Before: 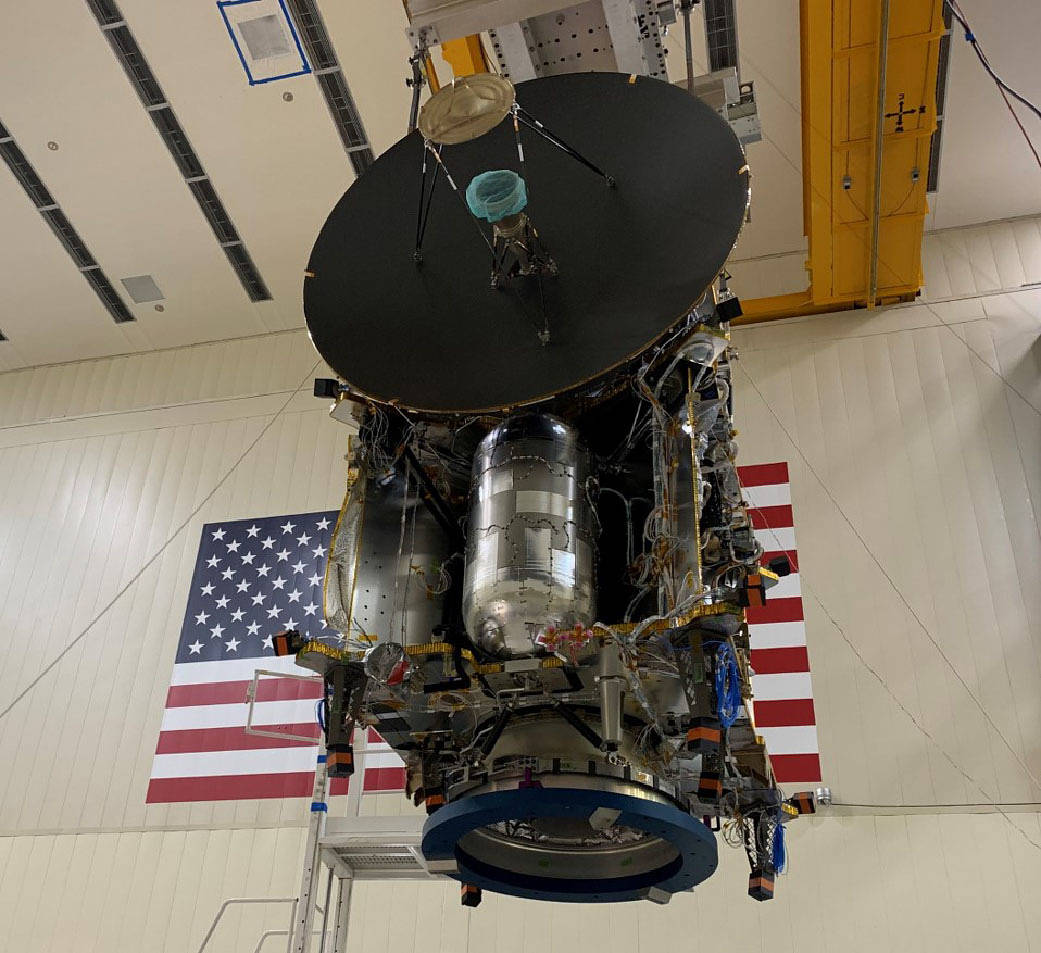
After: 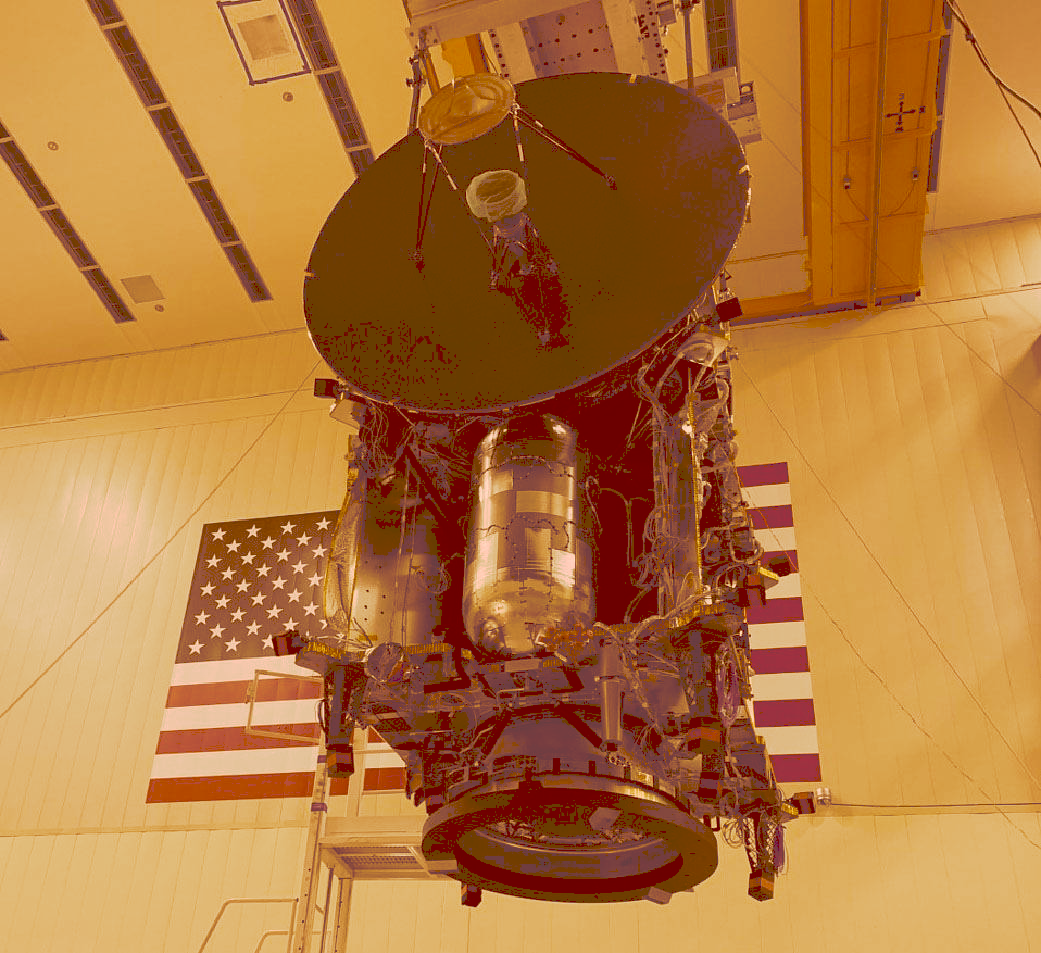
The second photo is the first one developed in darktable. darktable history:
tone curve: curves: ch0 [(0, 0) (0.003, 0.277) (0.011, 0.277) (0.025, 0.279) (0.044, 0.282) (0.069, 0.286) (0.1, 0.289) (0.136, 0.294) (0.177, 0.318) (0.224, 0.345) (0.277, 0.379) (0.335, 0.425) (0.399, 0.481) (0.468, 0.542) (0.543, 0.594) (0.623, 0.662) (0.709, 0.731) (0.801, 0.792) (0.898, 0.851) (1, 1)], preserve colors none
color look up table: target L [93.98, 82.45, 83.33, 79.95, 73.05, 59.9, 60.88, 41.02, 26.42, 15.73, 87.89, 83.14, 82.41, 76.34, 69, 58.24, 54.42, 52.77, 38.58, 35.72, 29.5, 16.08, 11.24, 95.76, 84.92, 85.97, 65.71, 76.08, 56.05, 59.71, 49.65, 73.84, 48.6, 61.3, 37.9, 35.01, 44.6, 23.47, 20.66, 13.81, 90.53, 91.58, 79.36, 82.57, 72.14, 57.02, 61.67, 51.62, 33.46], target a [14.15, -21.17, -17.49, -2.23, -5.724, -5.522, 16.84, 6.585, 30.2, 37.81, 14.11, 17.35, 15.7, 33.98, 34.08, 56, 72.49, 37.58, 46.36, 67.15, 47.62, 57.31, 48.13, 15.81, 23.4, 22.85, 51.83, 37.64, 71.43, 32.67, 28.92, 35.48, 62.75, 35.08, 58.57, 34.02, 54.63, 34.09, 56.65, 52.92, 14.39, -0.051, 4.908, 14.83, 15.58, 9.443, 26.73, 25.64, 23.82], target b [50.52, 62.34, 103.86, 51.93, 93.03, 74.37, 104.17, 70.31, 45.32, 26.96, 82.19, 70.35, 46.3, 42.05, 115.95, 99.71, 92.95, 90.27, 65.94, 61.35, 50.64, 27.53, 19.23, 24.93, 22.73, 15.18, 24.45, 7.718, 29.95, 30, 59.47, 0.671, 51.52, 4.43, 42.09, 59.62, 4.487, 40.19, 34.92, 23.51, 26.84, 23.69, 28.37, 12.81, 39.25, 44.65, 20.94, 33.34, 57.2], num patches 49
